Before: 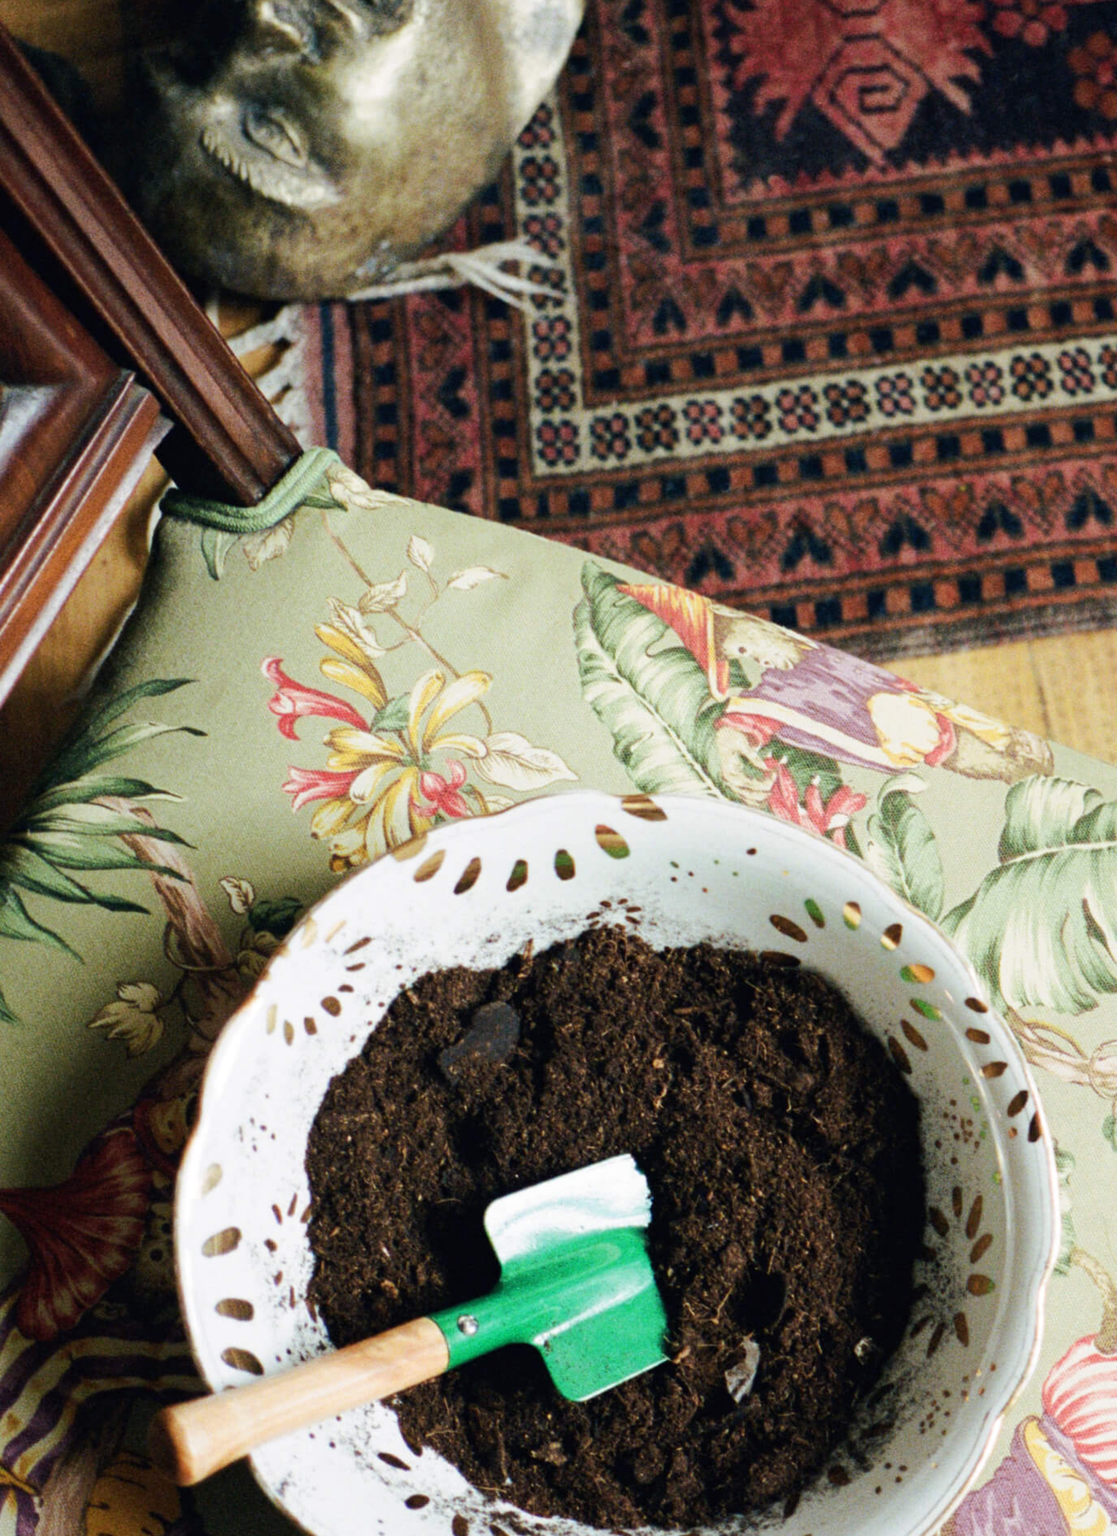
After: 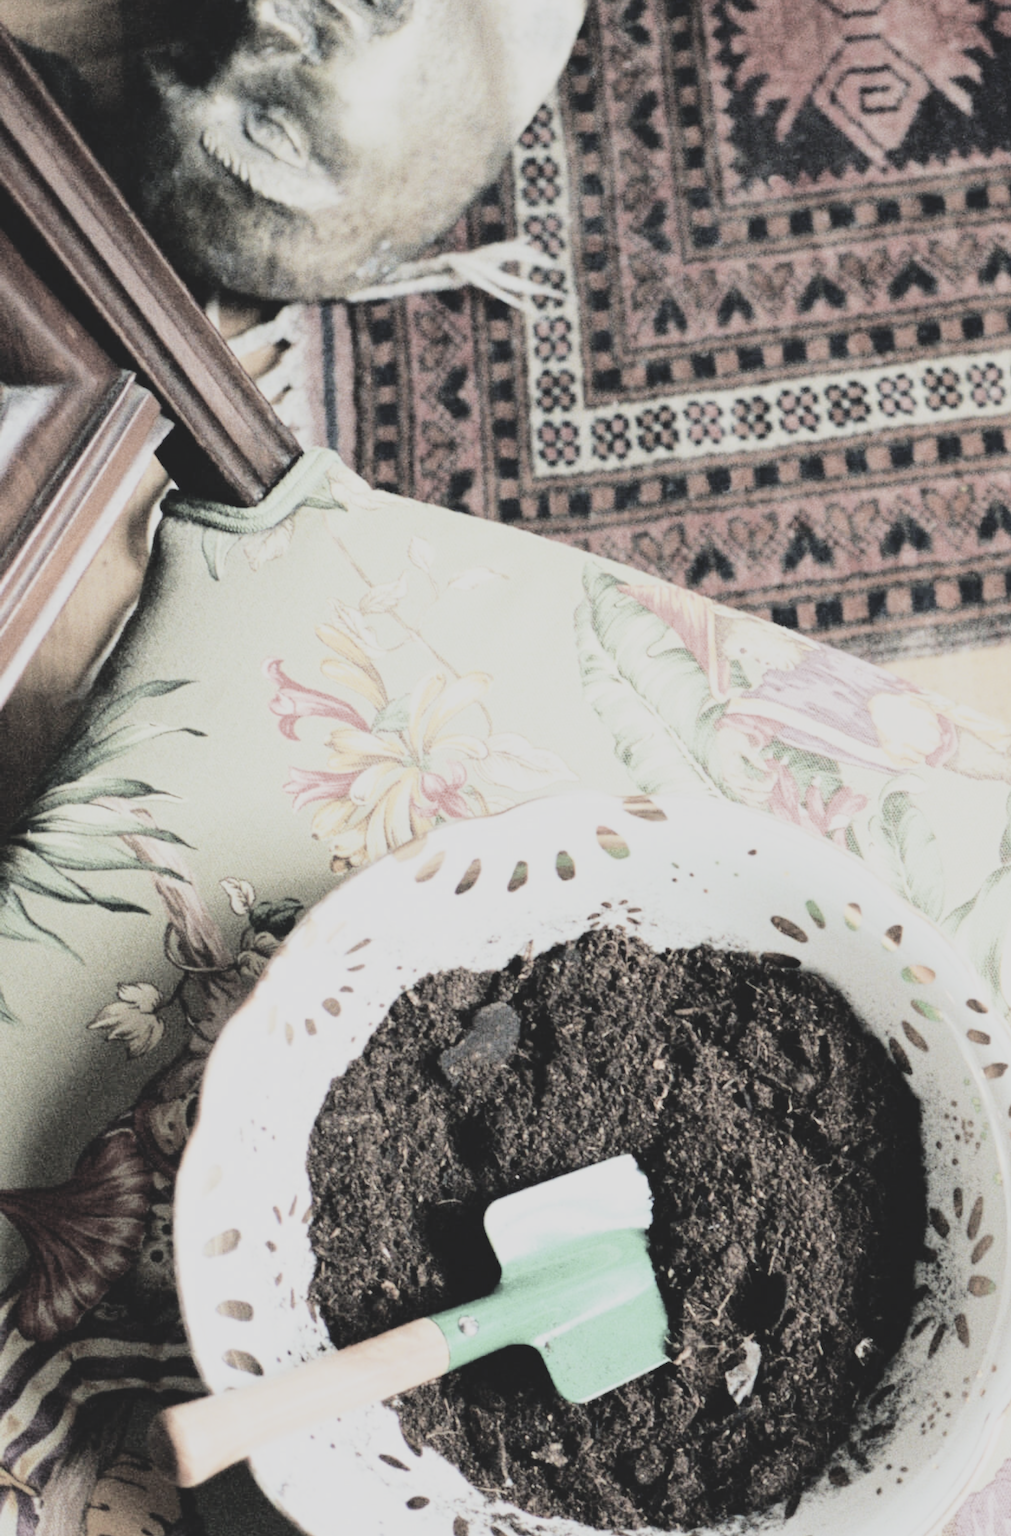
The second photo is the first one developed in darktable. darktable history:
tone curve: curves: ch0 [(0, 0) (0.003, 0.031) (0.011, 0.041) (0.025, 0.054) (0.044, 0.06) (0.069, 0.083) (0.1, 0.108) (0.136, 0.135) (0.177, 0.179) (0.224, 0.231) (0.277, 0.294) (0.335, 0.378) (0.399, 0.463) (0.468, 0.552) (0.543, 0.627) (0.623, 0.694) (0.709, 0.776) (0.801, 0.849) (0.898, 0.905) (1, 1)], color space Lab, independent channels, preserve colors none
contrast brightness saturation: contrast -0.254, saturation -0.436
crop: right 9.521%, bottom 0.04%
exposure: black level correction 0, exposure 1.491 EV, compensate highlight preservation false
filmic rgb: black relative exposure -7.65 EV, white relative exposure 4.56 EV, hardness 3.61, contrast 1.052, iterations of high-quality reconstruction 0
color correction: highlights b* 0.037, saturation 0.466
